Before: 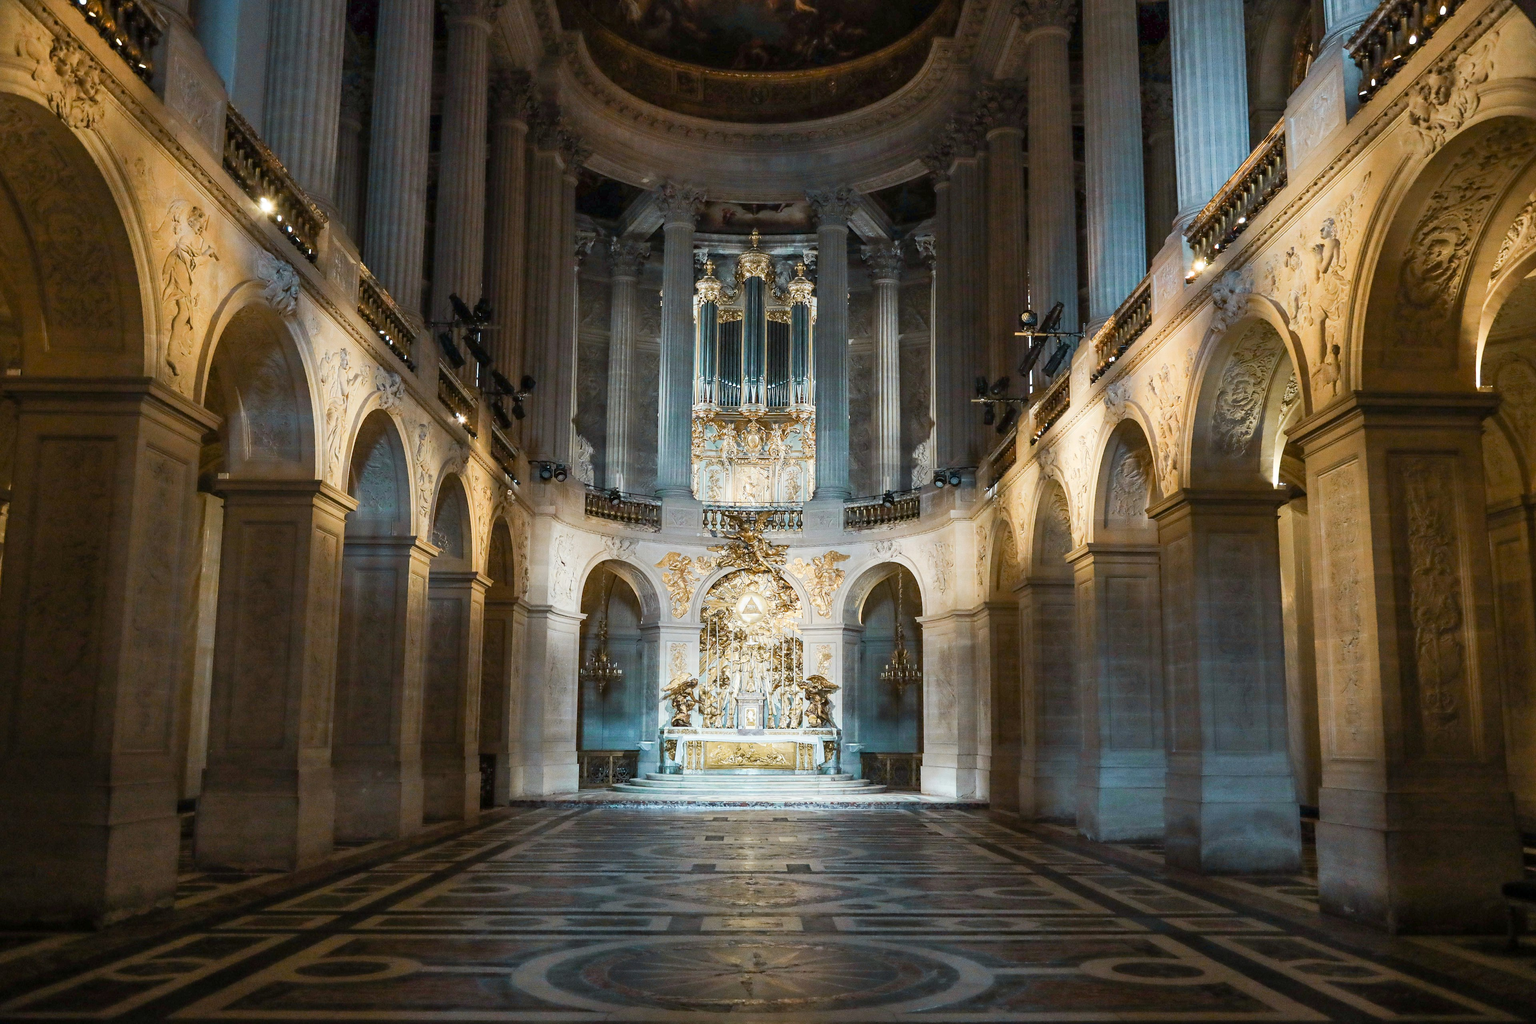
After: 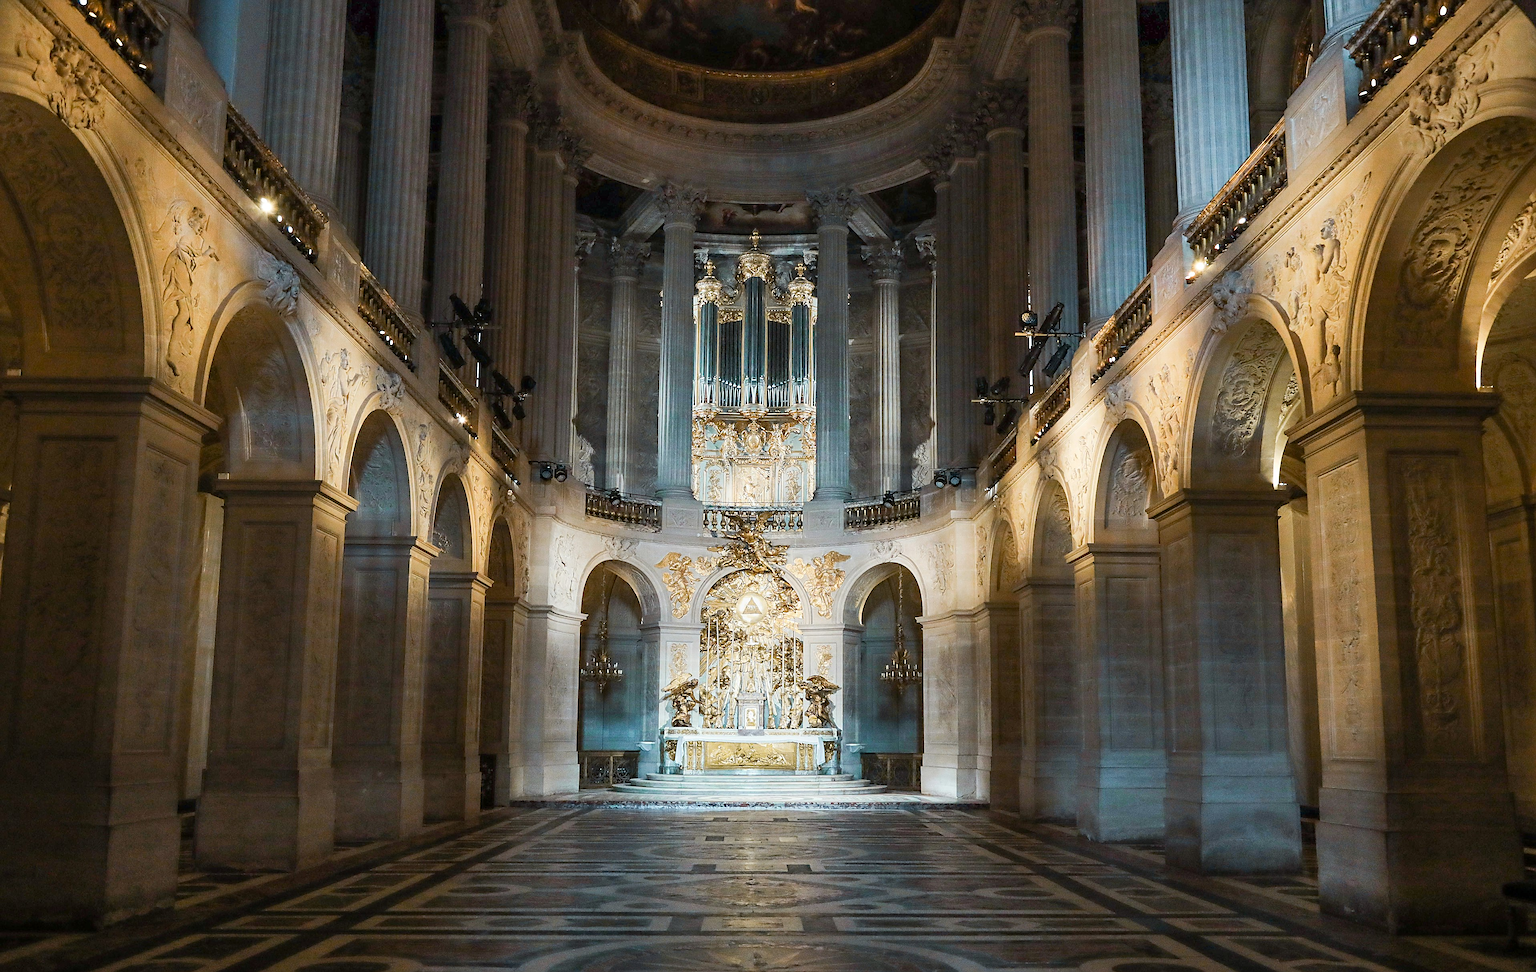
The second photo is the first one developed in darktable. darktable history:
crop and rotate: top 0.008%, bottom 5.019%
sharpen: on, module defaults
